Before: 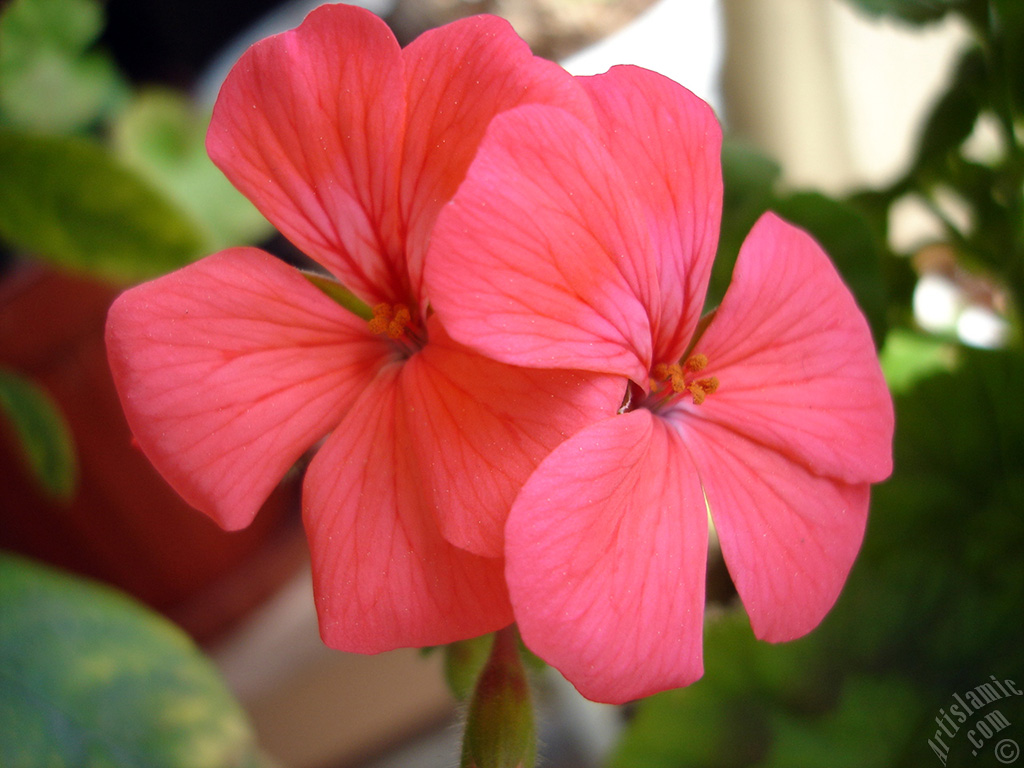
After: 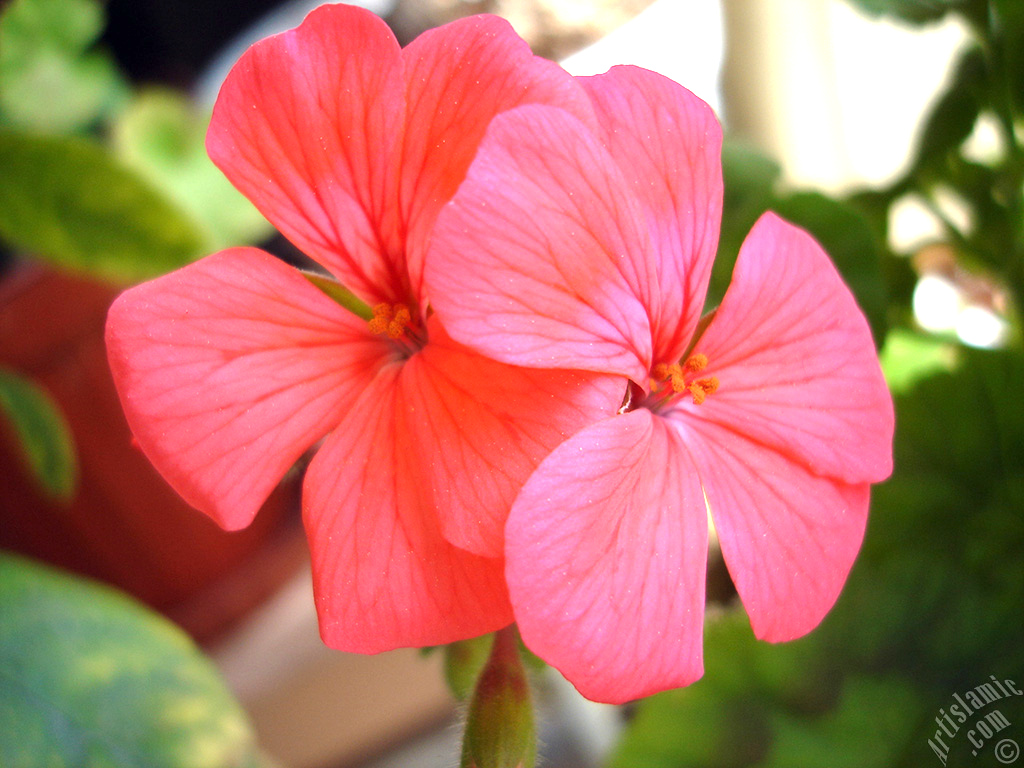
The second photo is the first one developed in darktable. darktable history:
exposure: black level correction 0, exposure 0.93 EV, compensate highlight preservation false
